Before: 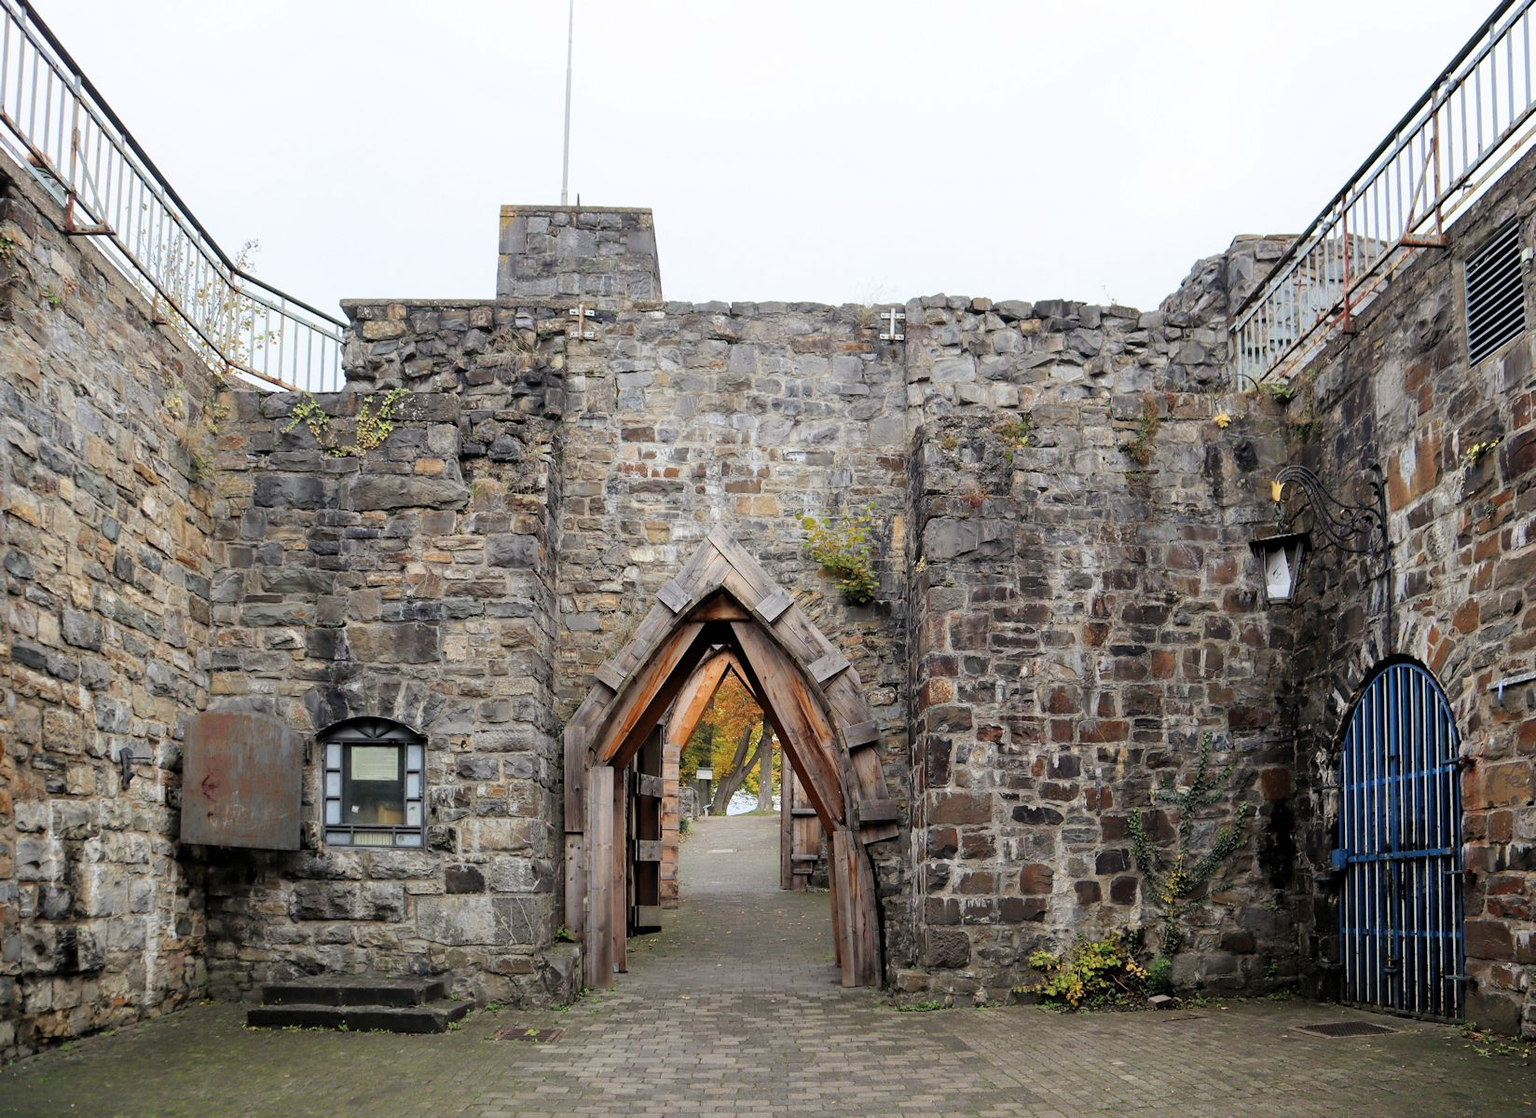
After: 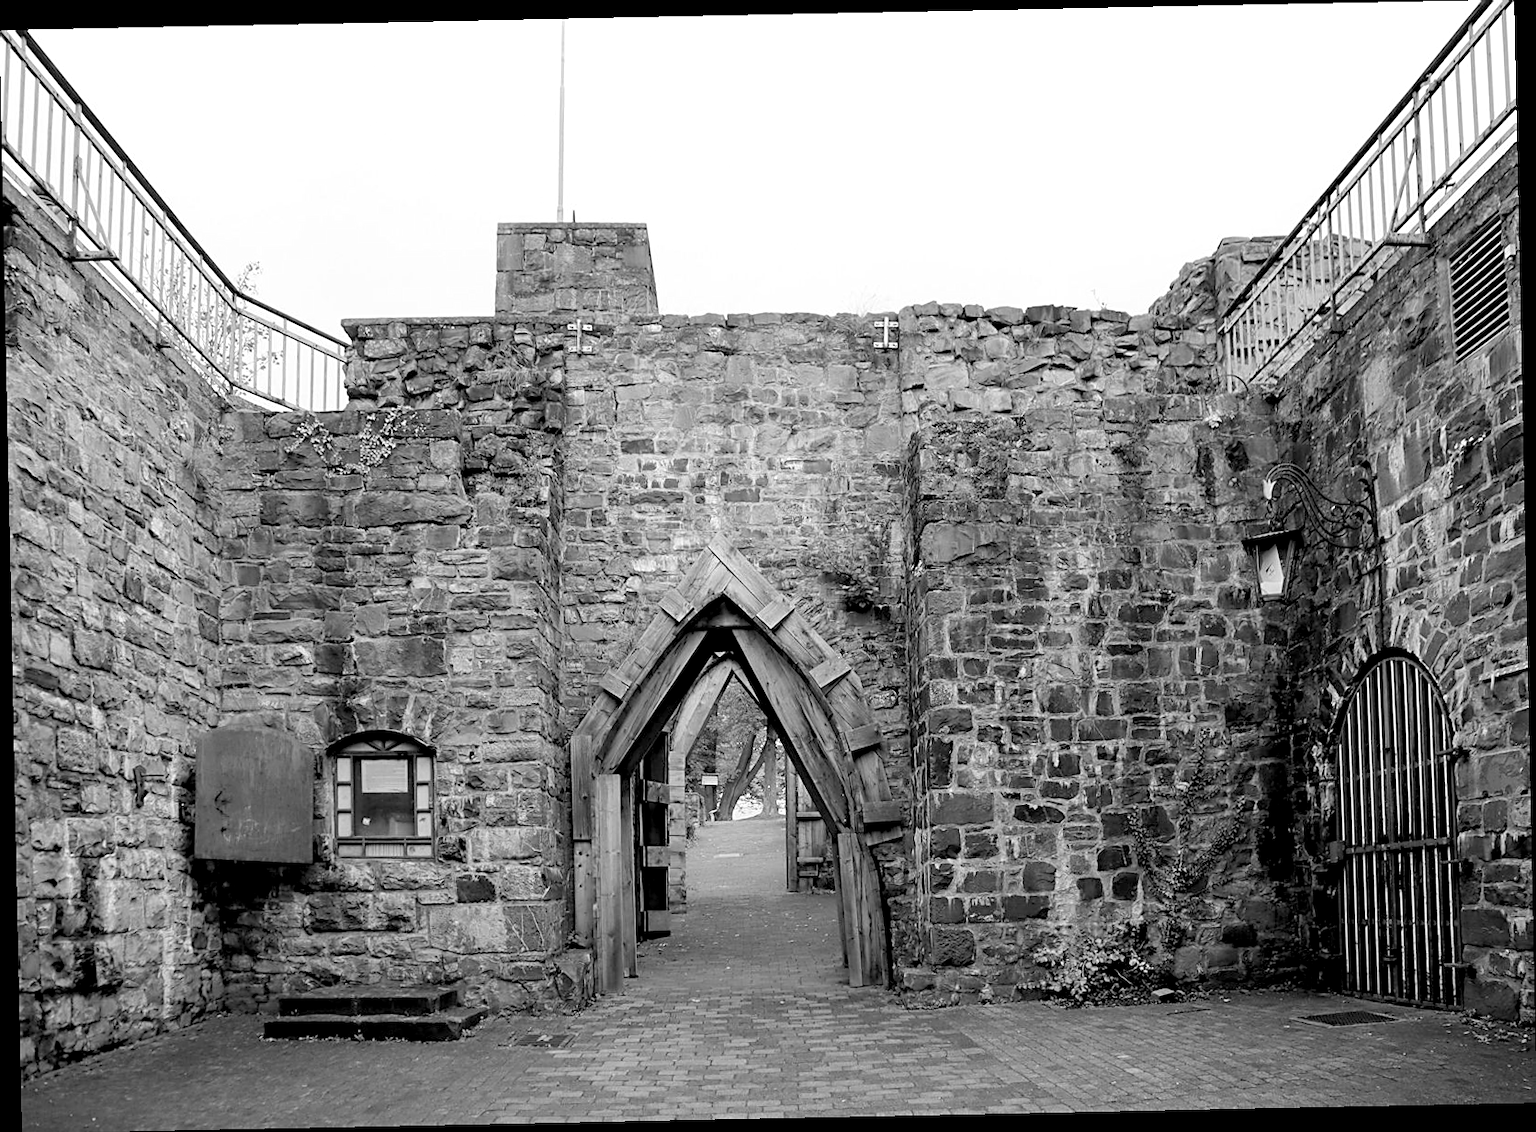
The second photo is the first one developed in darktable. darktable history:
monochrome: on, module defaults
color zones: curves: ch1 [(0, 0.006) (0.094, 0.285) (0.171, 0.001) (0.429, 0.001) (0.571, 0.003) (0.714, 0.004) (0.857, 0.004) (1, 0.006)]
rotate and perspective: rotation -1.17°, automatic cropping off
rgb levels: levels [[0.029, 0.461, 0.922], [0, 0.5, 1], [0, 0.5, 1]]
sharpen: on, module defaults
exposure: black level correction -0.023, exposure -0.039 EV, compensate highlight preservation false
